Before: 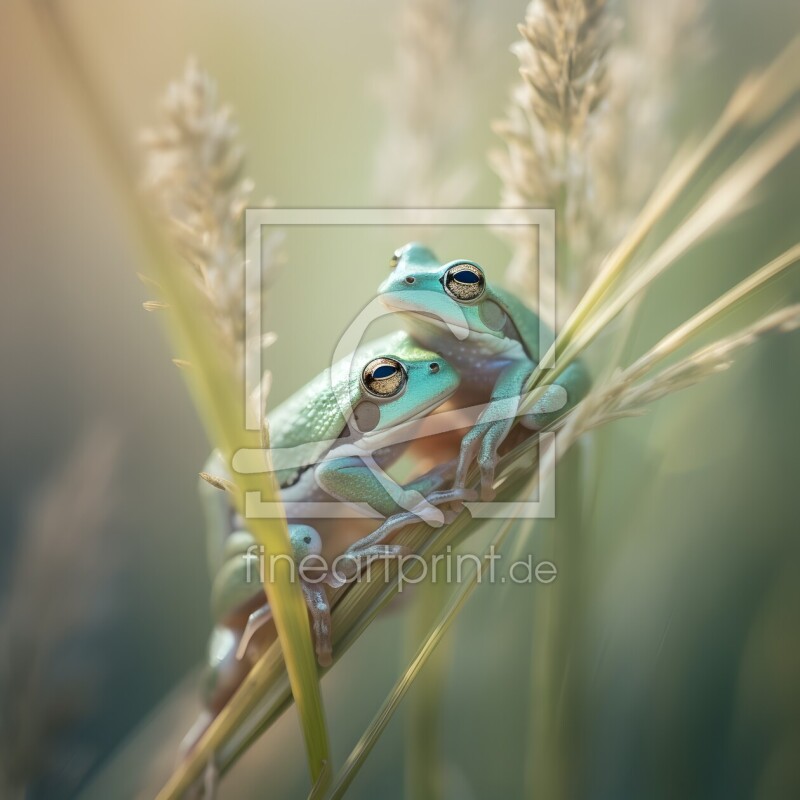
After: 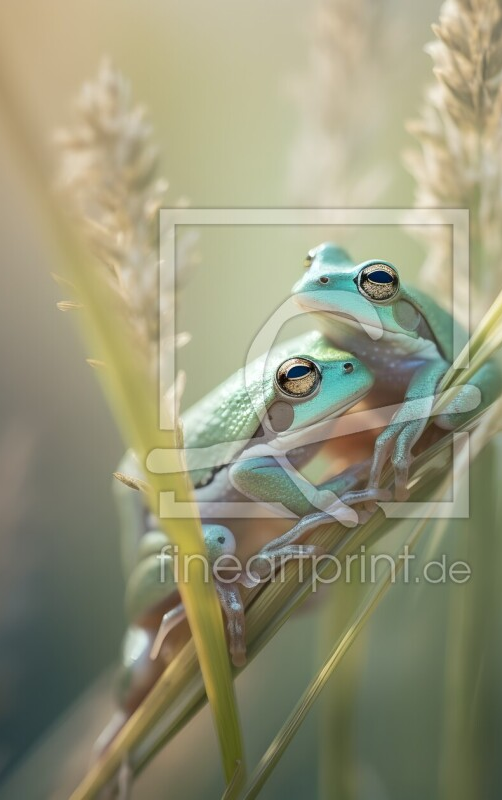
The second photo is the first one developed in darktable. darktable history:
crop: left 10.803%, right 26.359%
